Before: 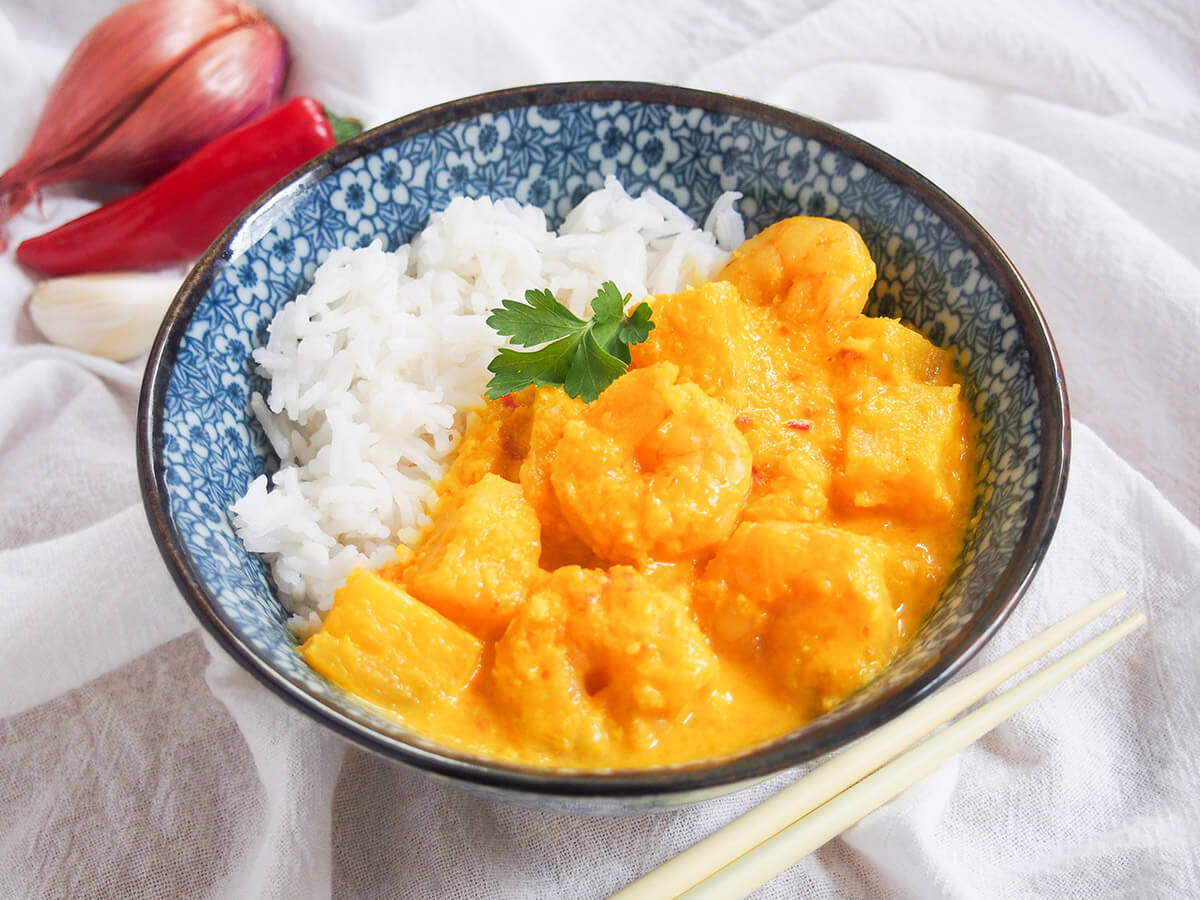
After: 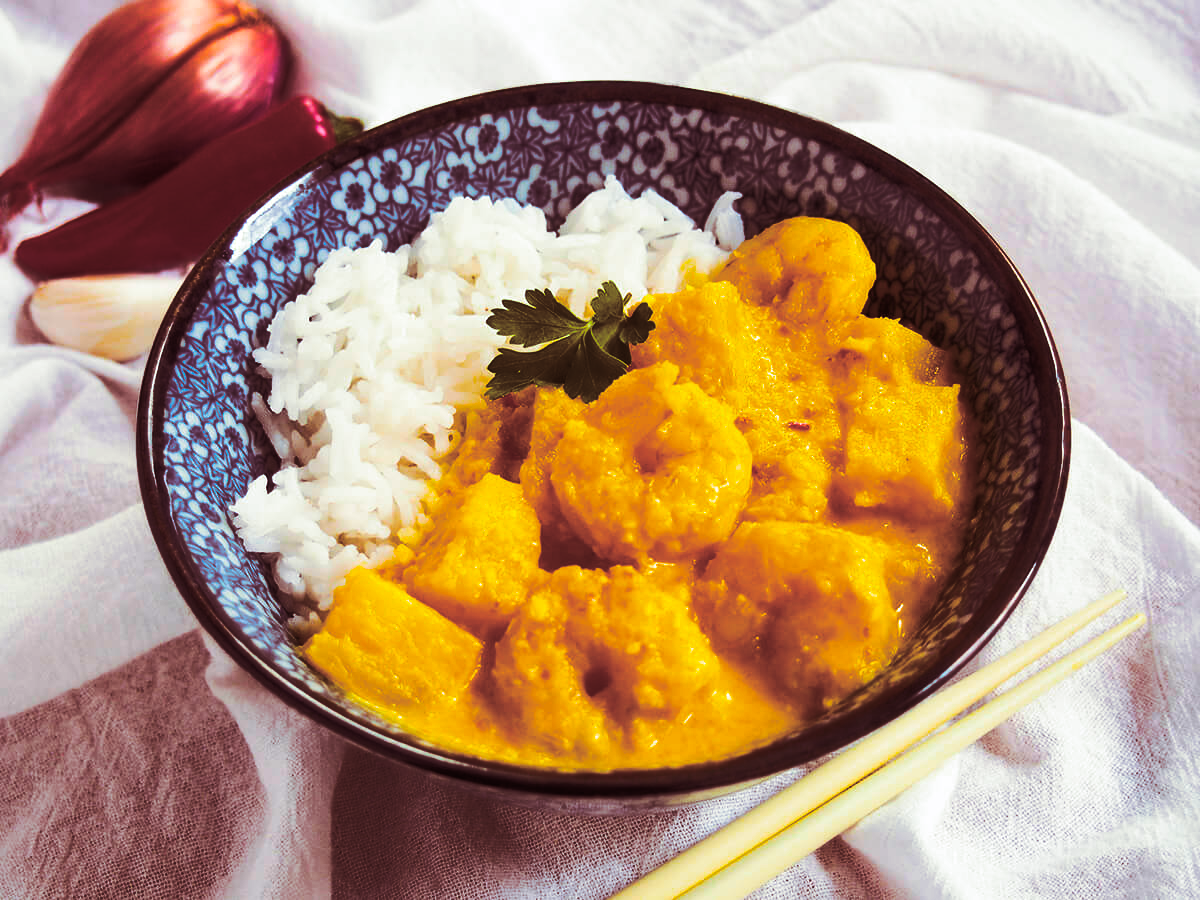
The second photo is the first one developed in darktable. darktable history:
split-toning: compress 20%
color balance rgb: linear chroma grading › global chroma 40.15%, perceptual saturation grading › global saturation 60.58%, perceptual saturation grading › highlights 20.44%, perceptual saturation grading › shadows -50.36%, perceptual brilliance grading › highlights 2.19%, perceptual brilliance grading › mid-tones -50.36%, perceptual brilliance grading › shadows -50.36%
